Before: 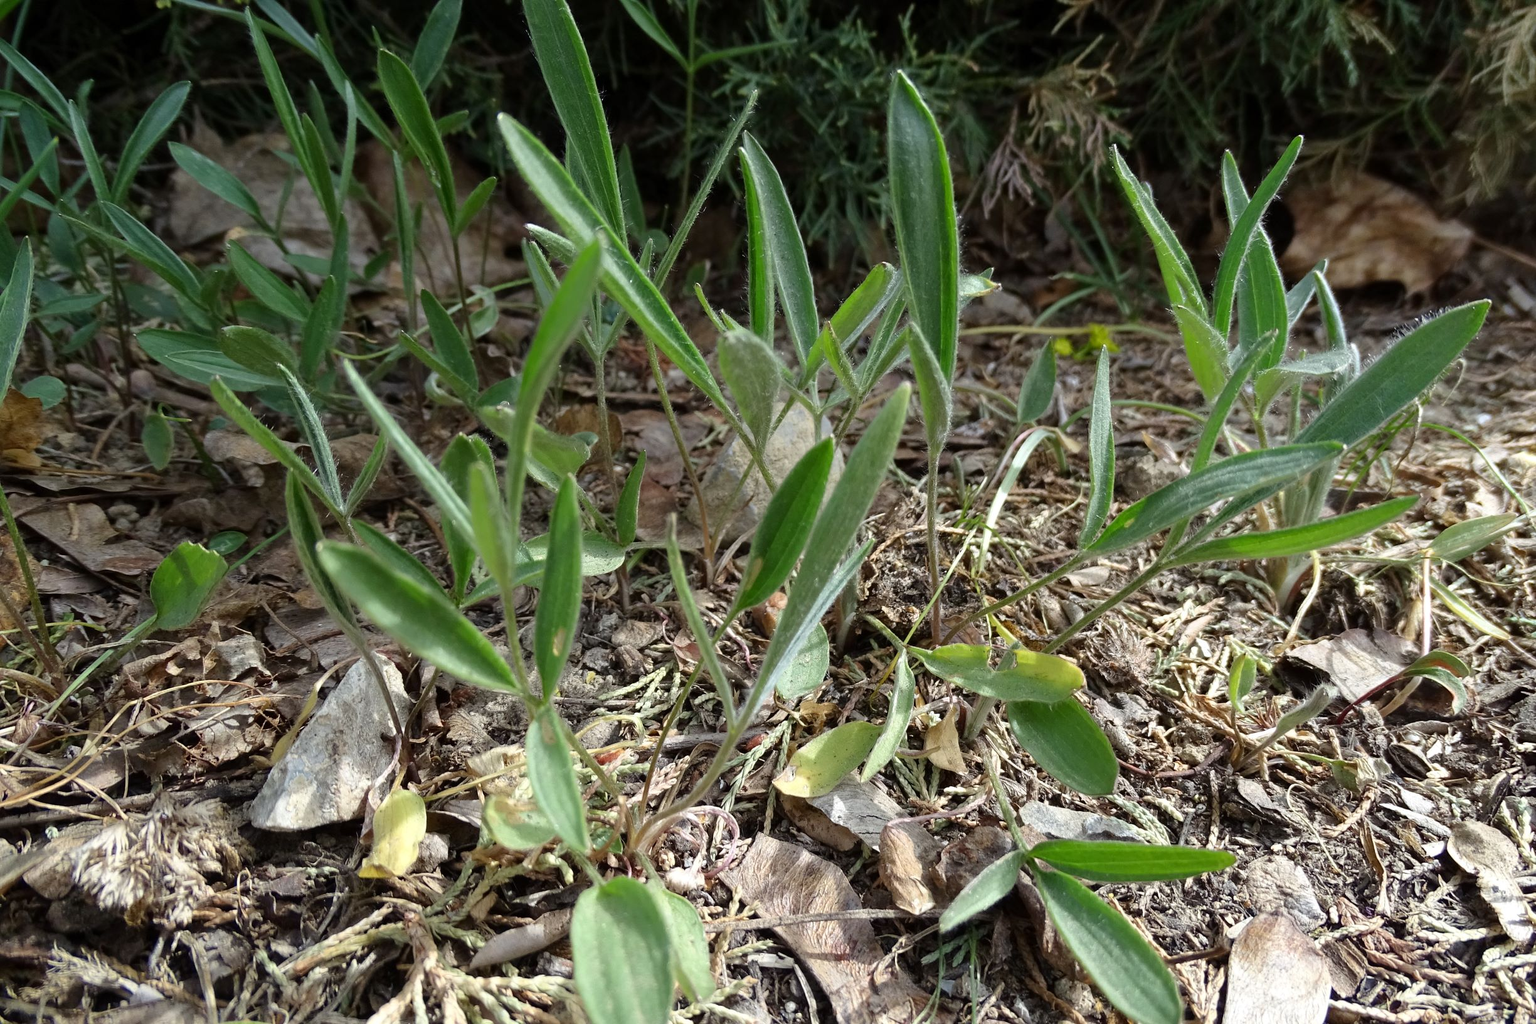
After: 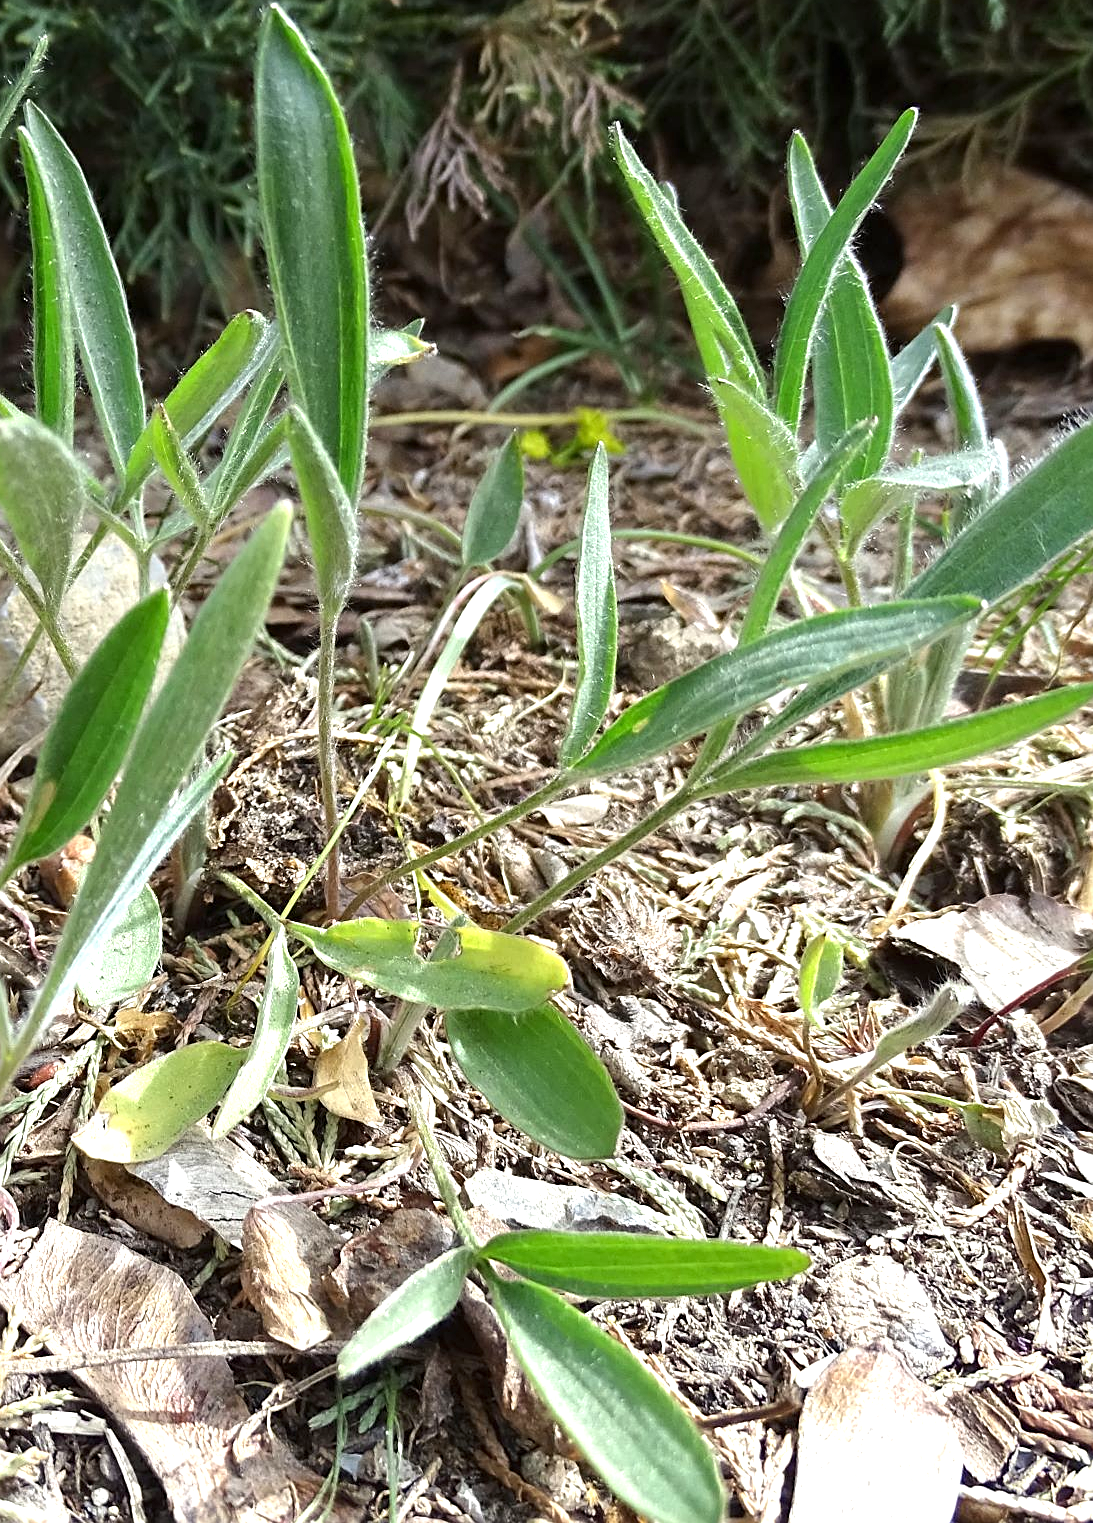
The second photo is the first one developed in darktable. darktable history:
crop: left 47.389%, top 6.667%, right 7.948%
exposure: black level correction 0, exposure 0.889 EV, compensate highlight preservation false
sharpen: on, module defaults
